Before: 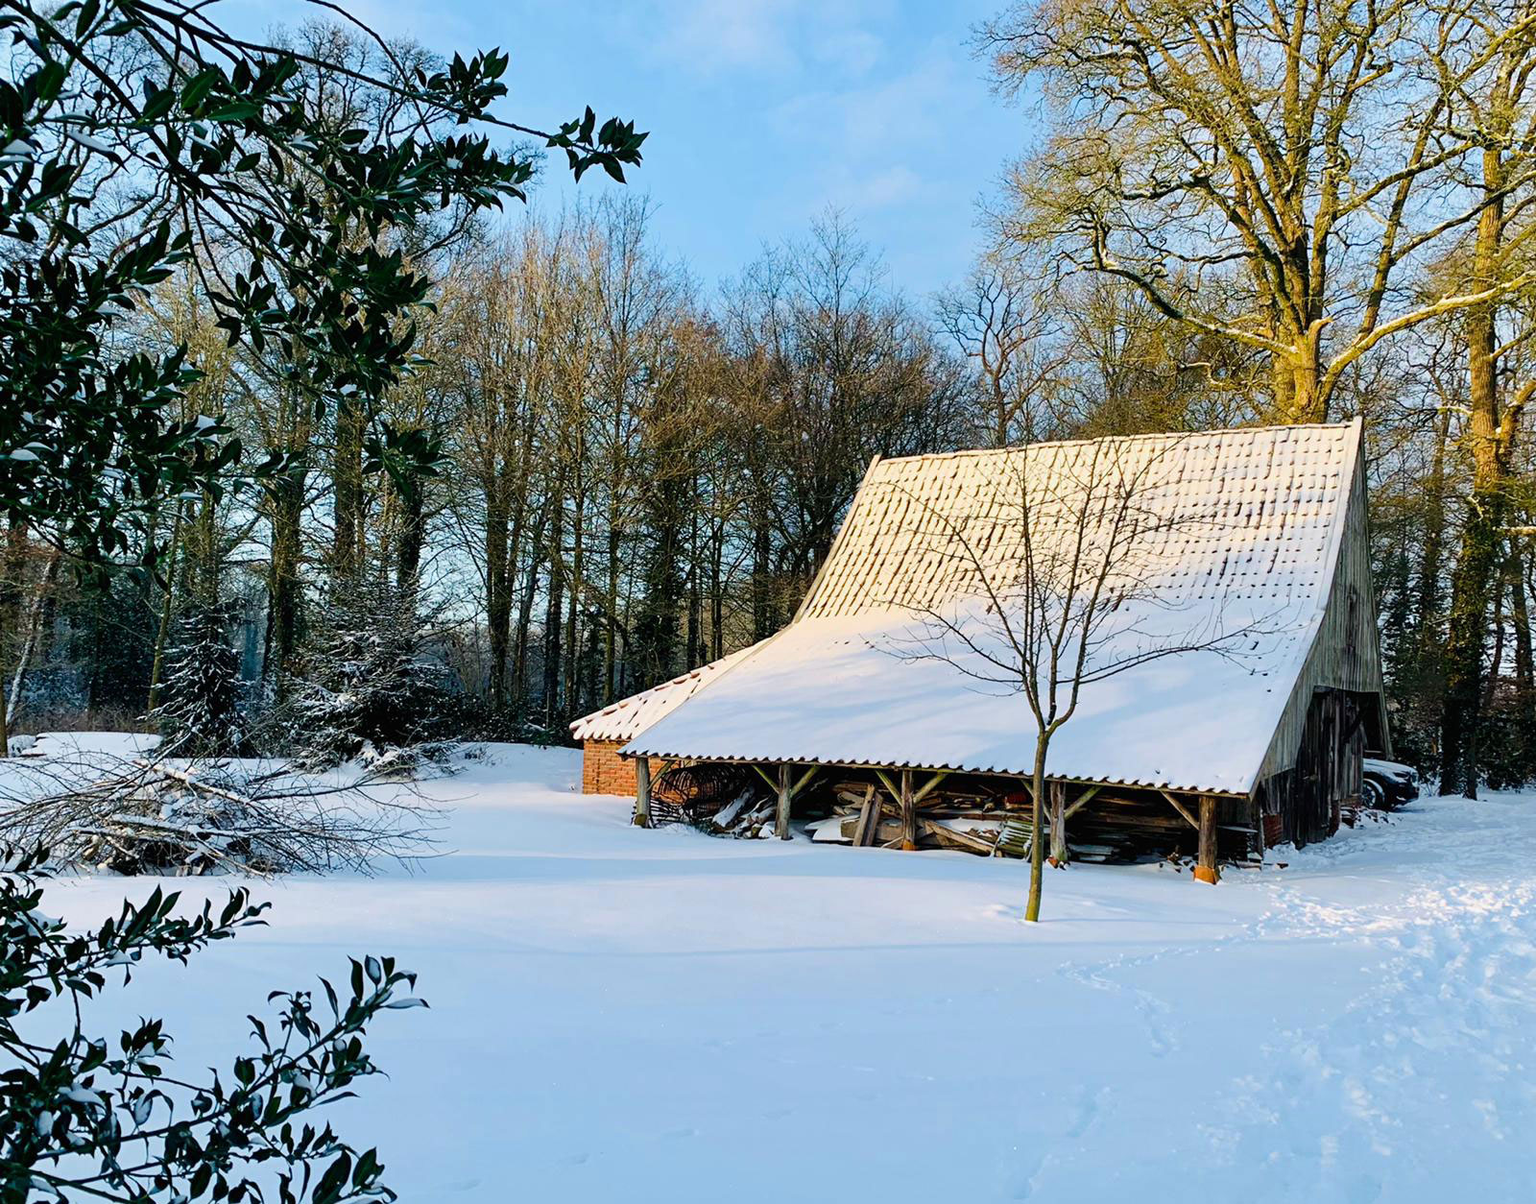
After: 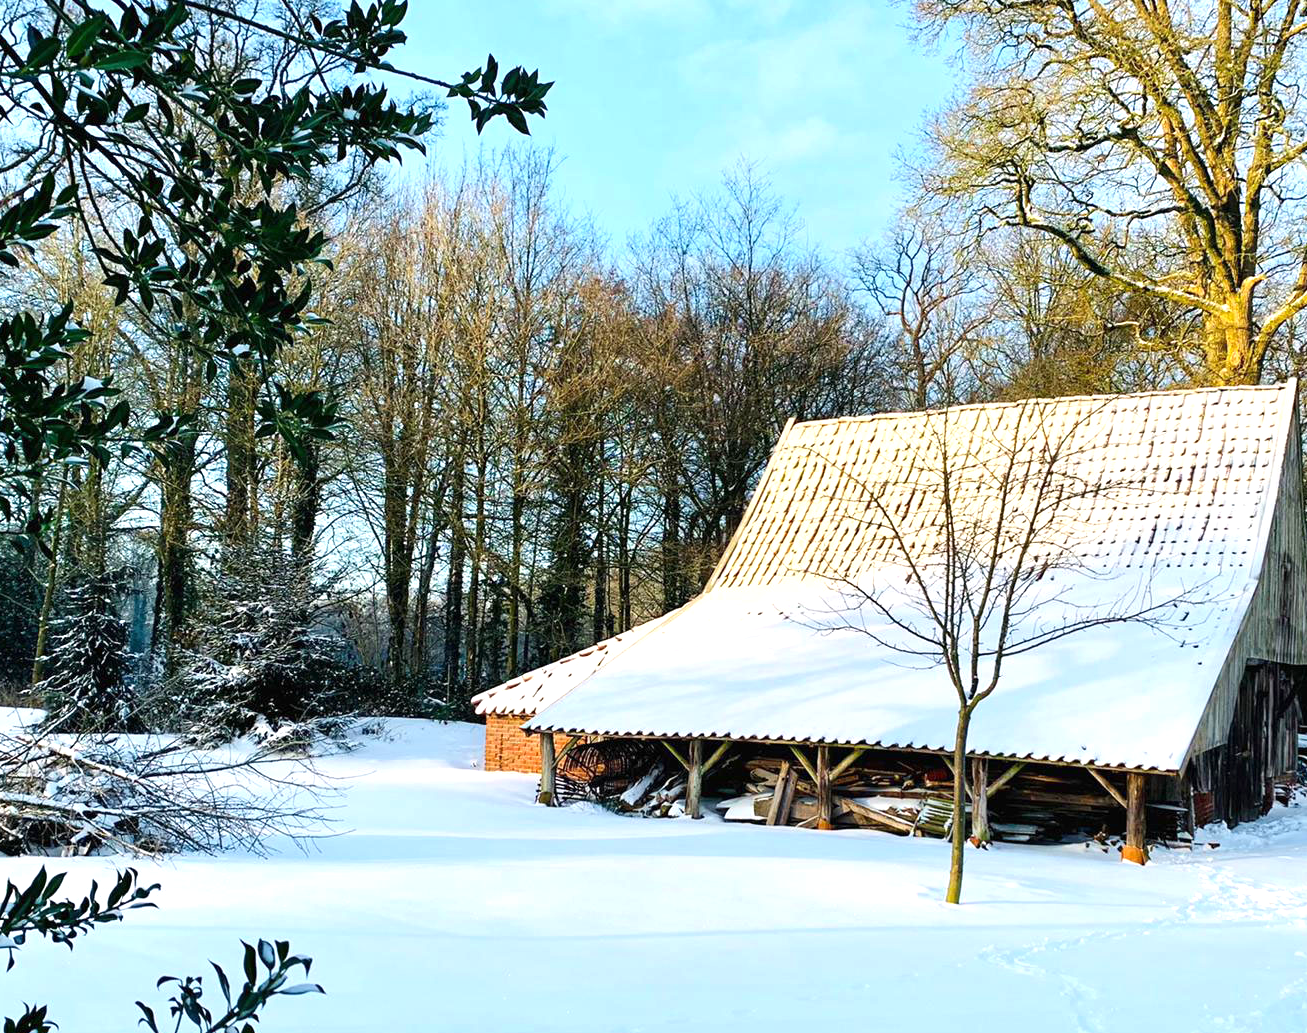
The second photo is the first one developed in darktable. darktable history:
exposure: exposure 0.694 EV, compensate highlight preservation false
crop and rotate: left 7.649%, top 4.625%, right 10.607%, bottom 12.966%
